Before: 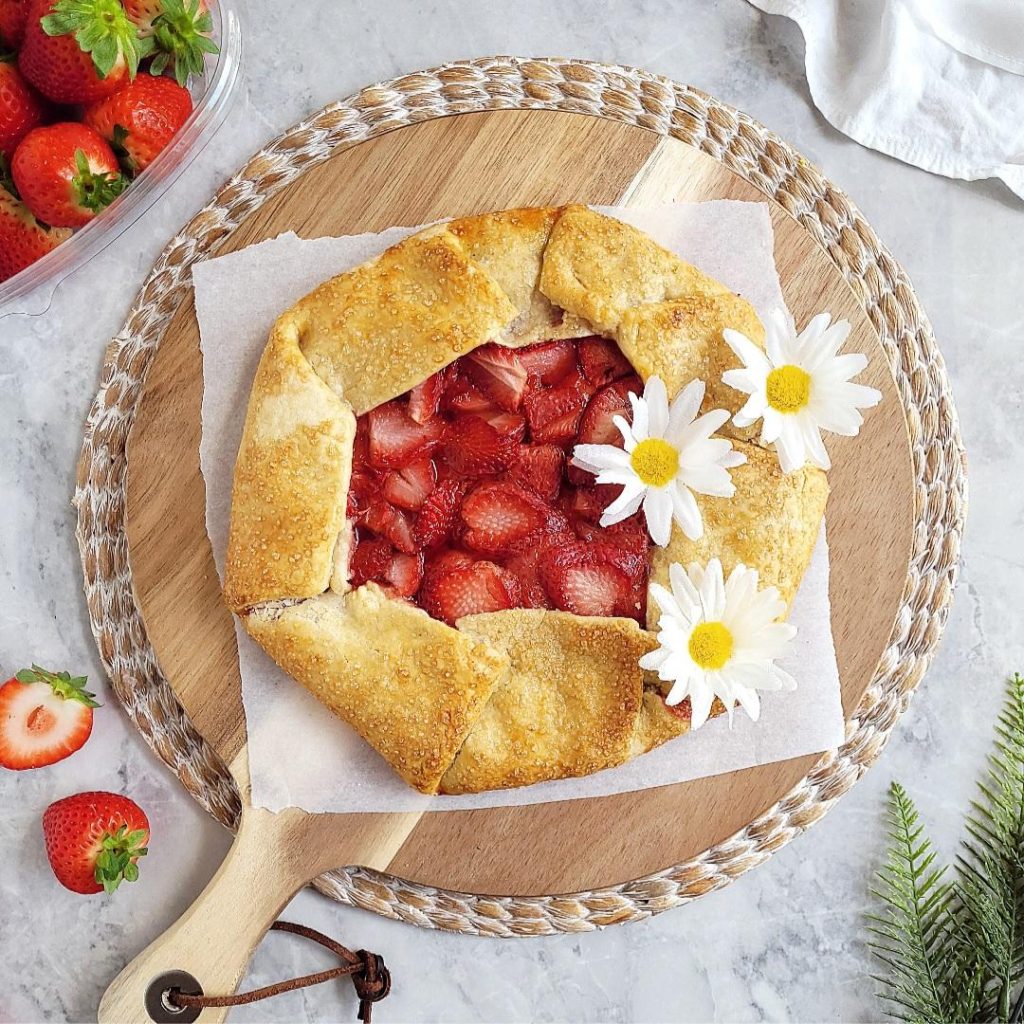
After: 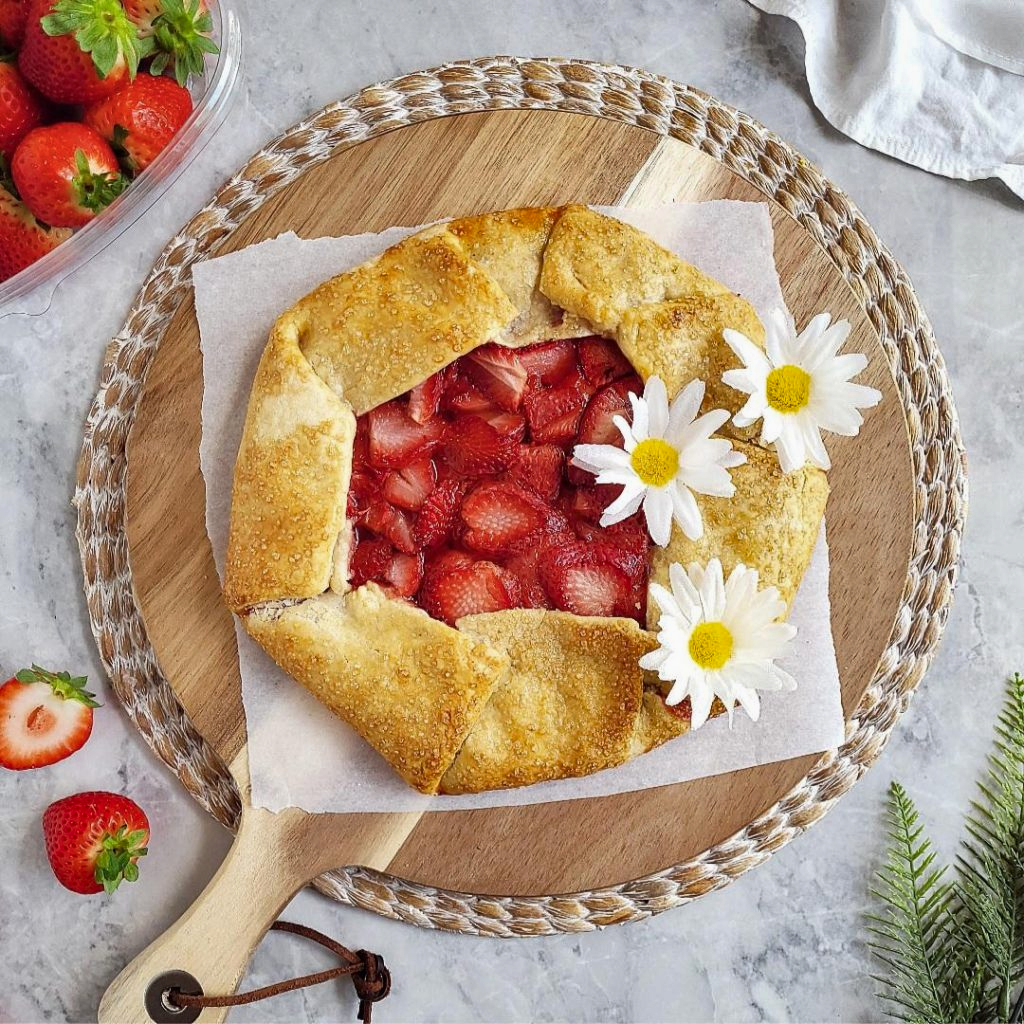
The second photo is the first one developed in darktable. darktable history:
shadows and highlights: shadows 43.45, white point adjustment -1.37, soften with gaussian
color balance rgb: perceptual saturation grading › global saturation 0.746%
